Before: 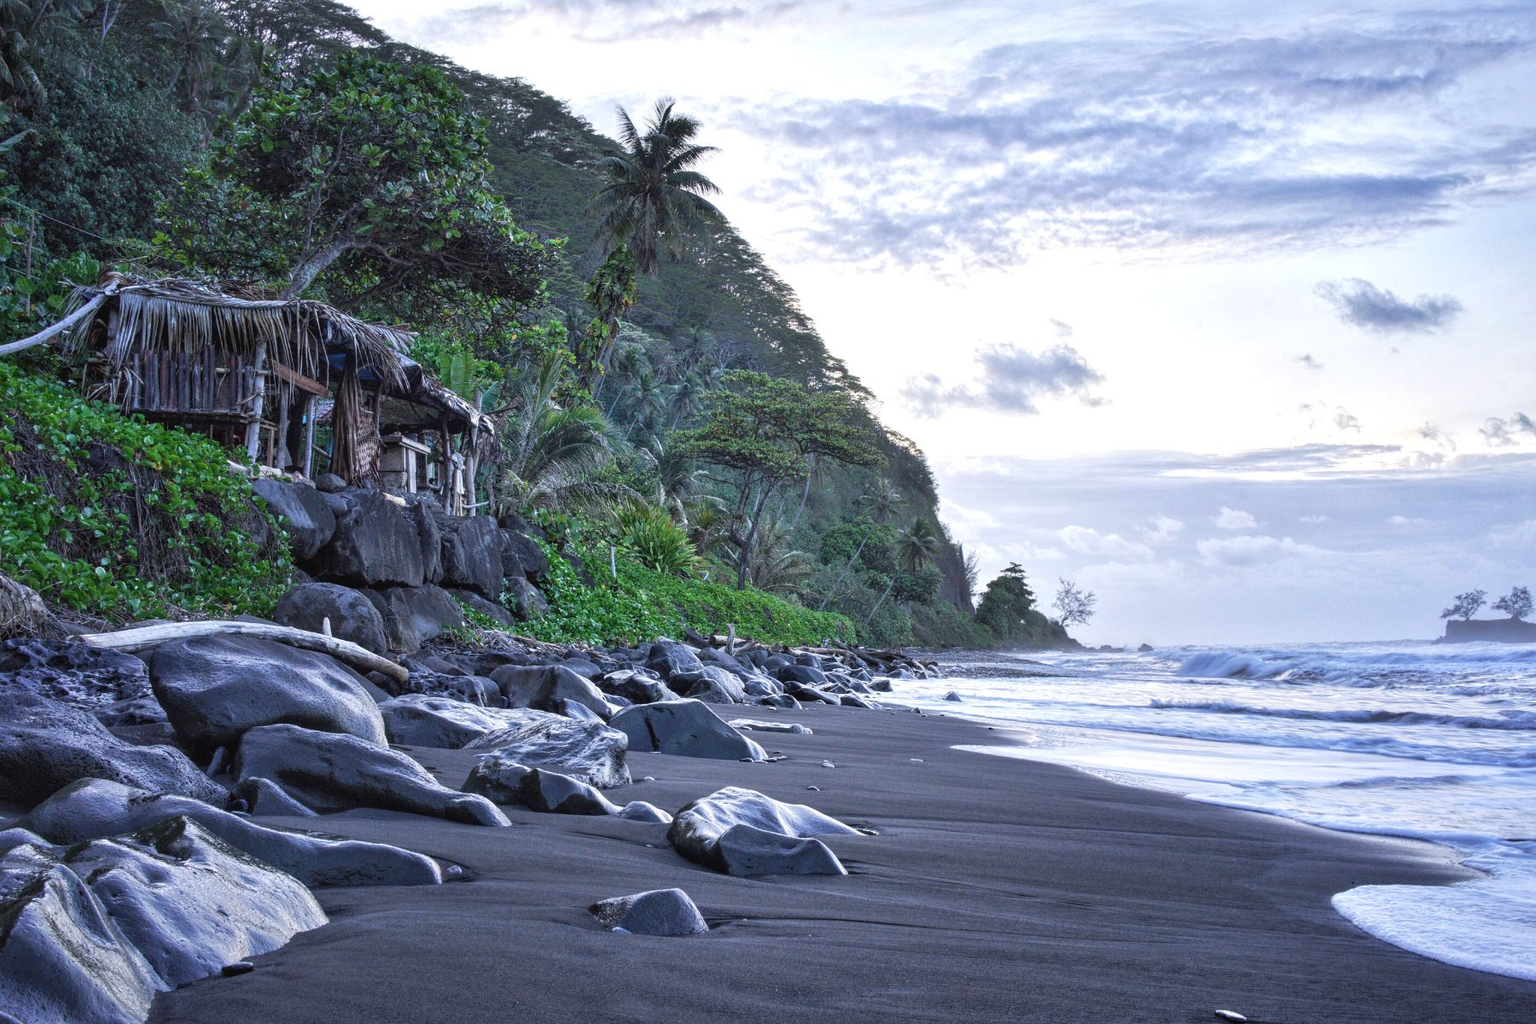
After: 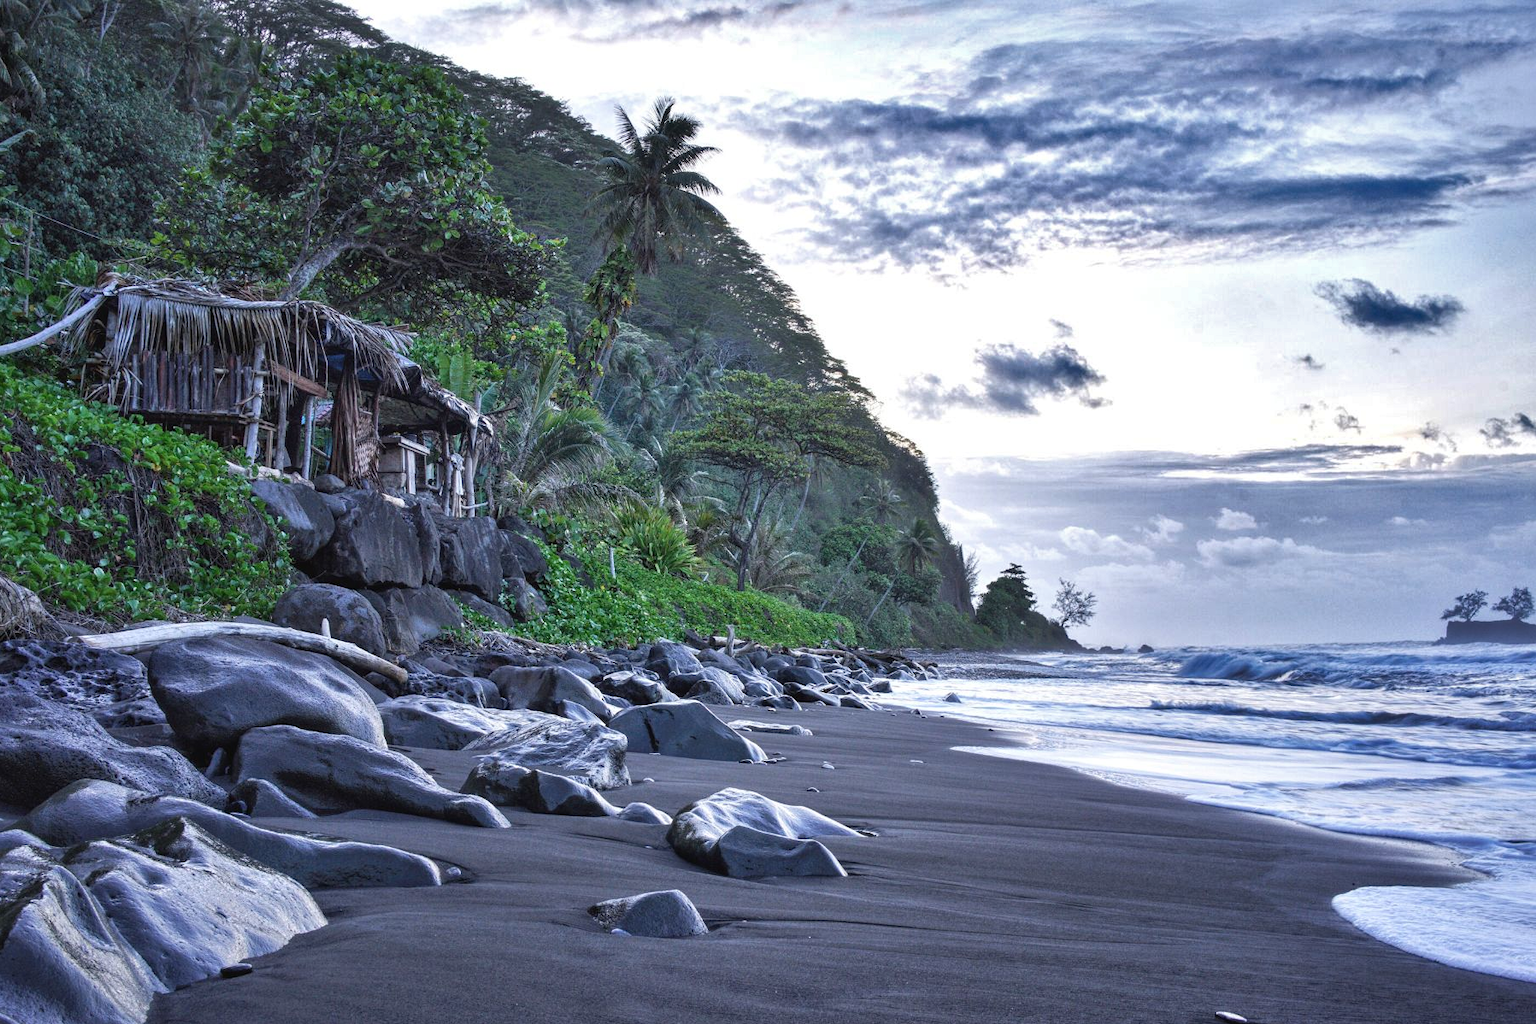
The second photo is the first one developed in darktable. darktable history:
shadows and highlights: shadows 30.63, highlights -63.22, shadows color adjustment 98%, highlights color adjustment 58.61%, soften with gaussian
crop and rotate: left 0.126%
